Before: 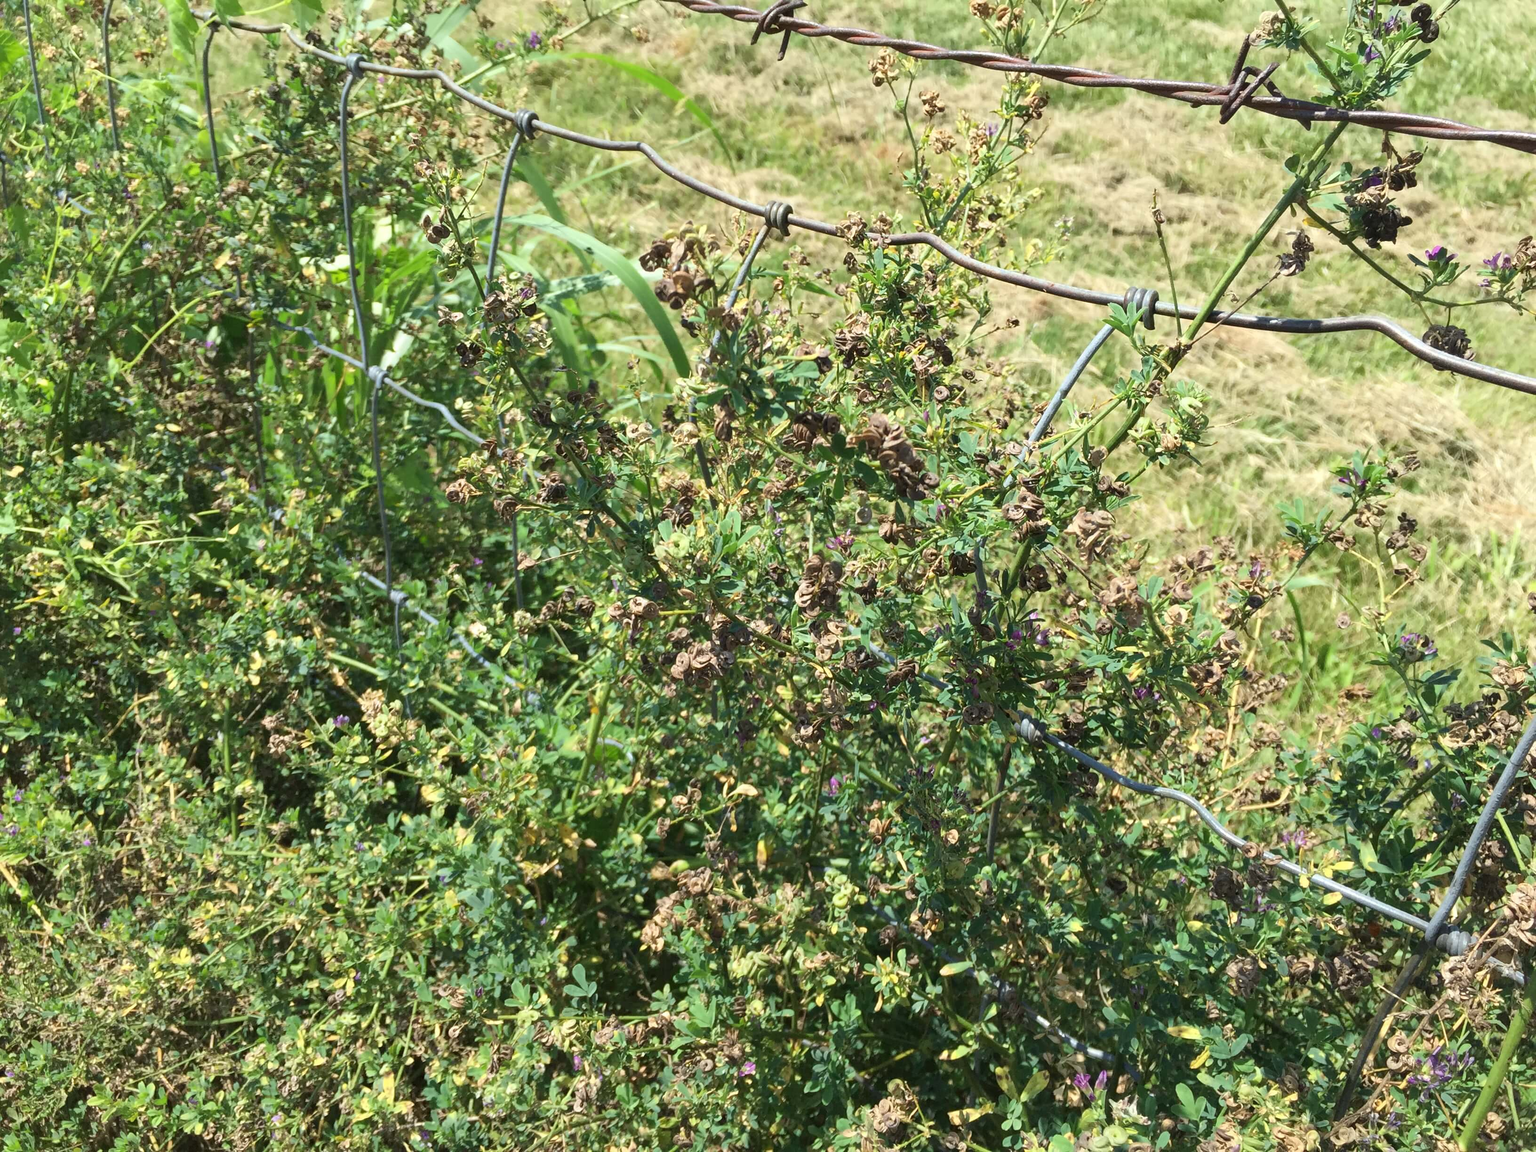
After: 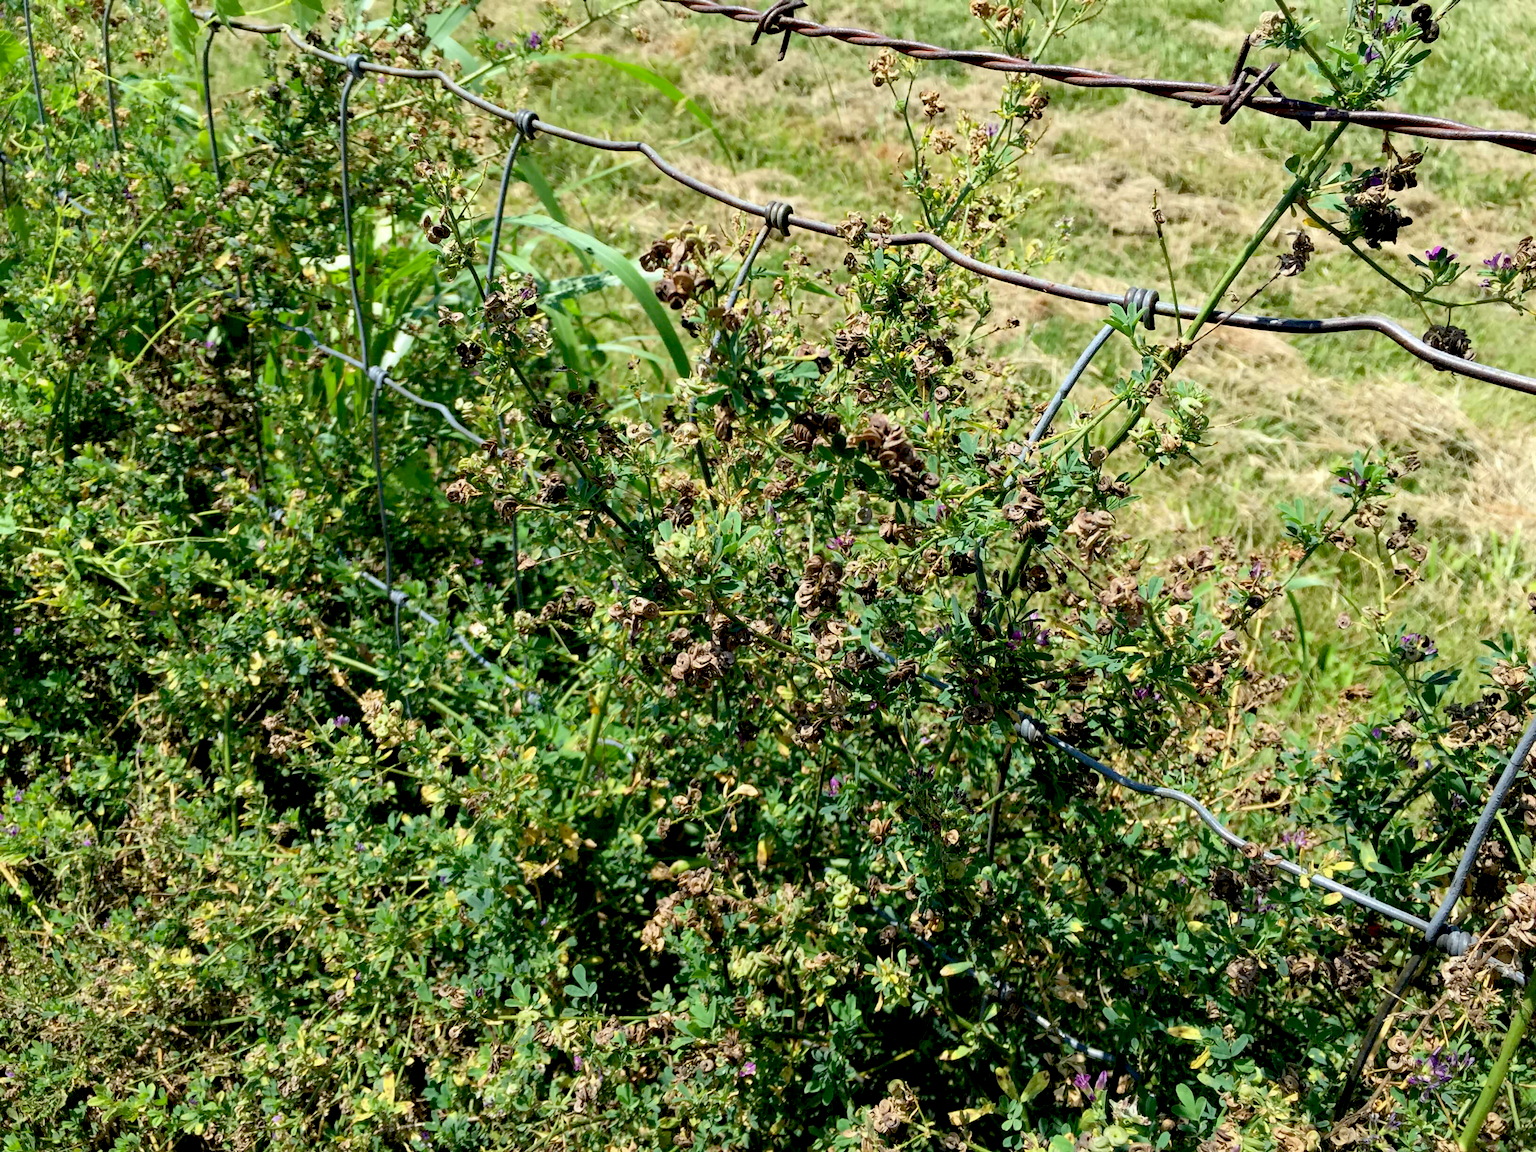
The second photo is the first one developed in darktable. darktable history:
haze removal: strength 0.237, distance 0.255, compatibility mode true, adaptive false
exposure: black level correction 0.028, exposure -0.078 EV, compensate highlight preservation false
